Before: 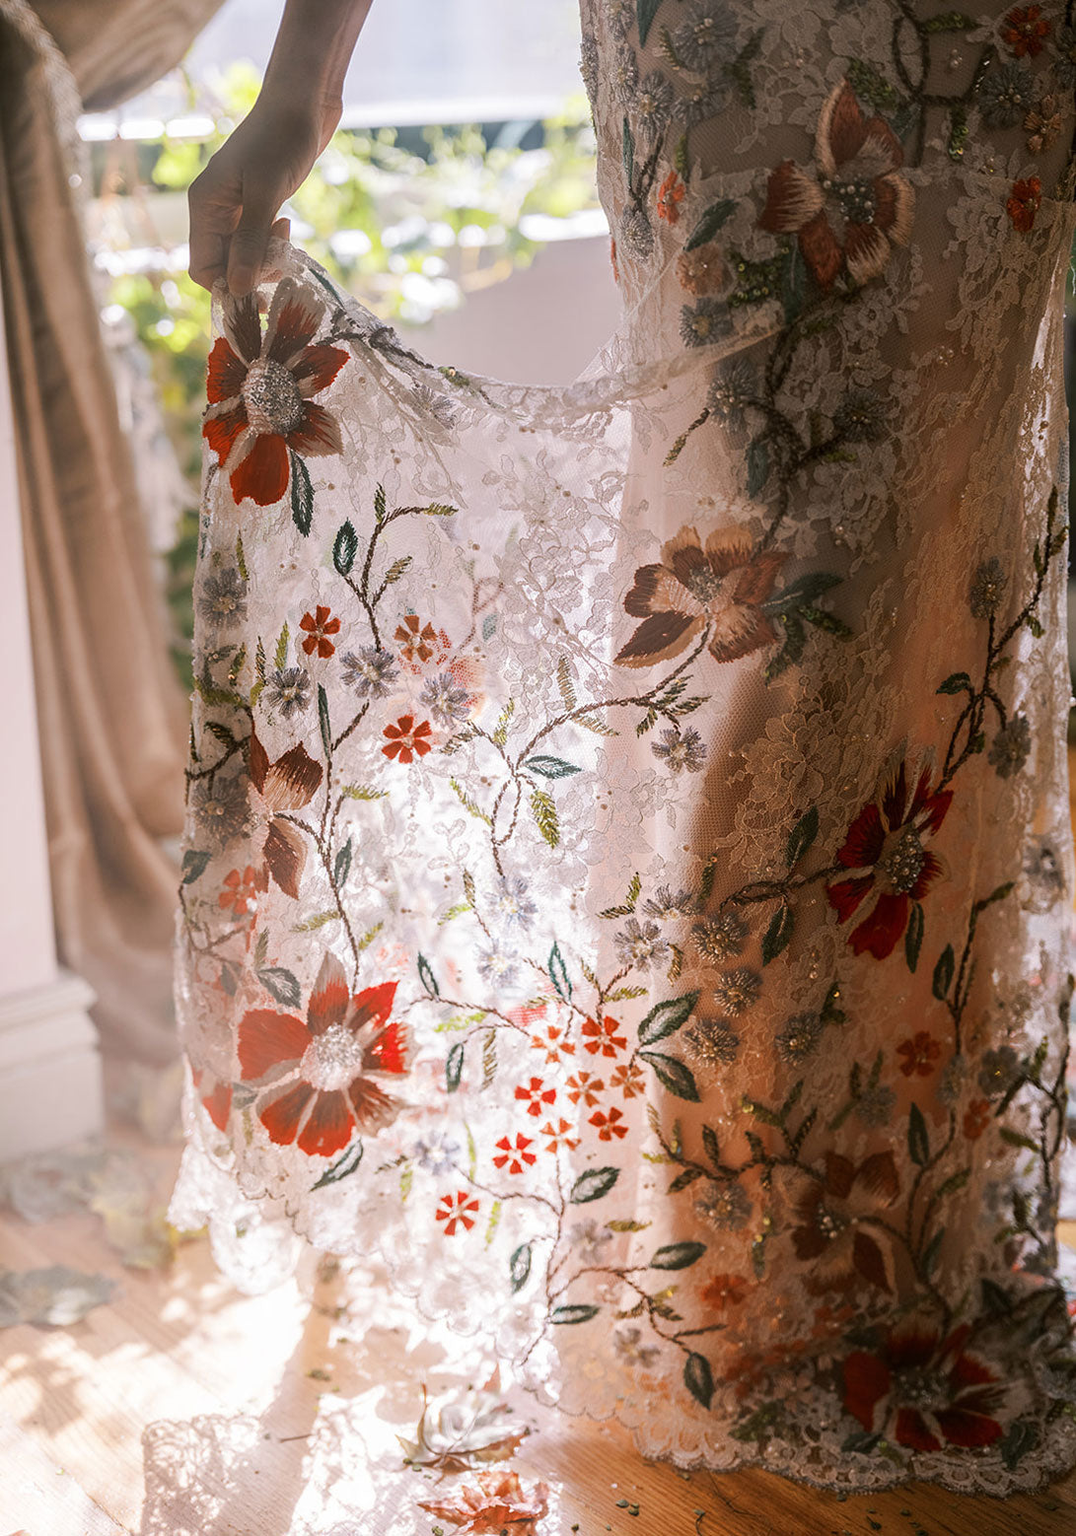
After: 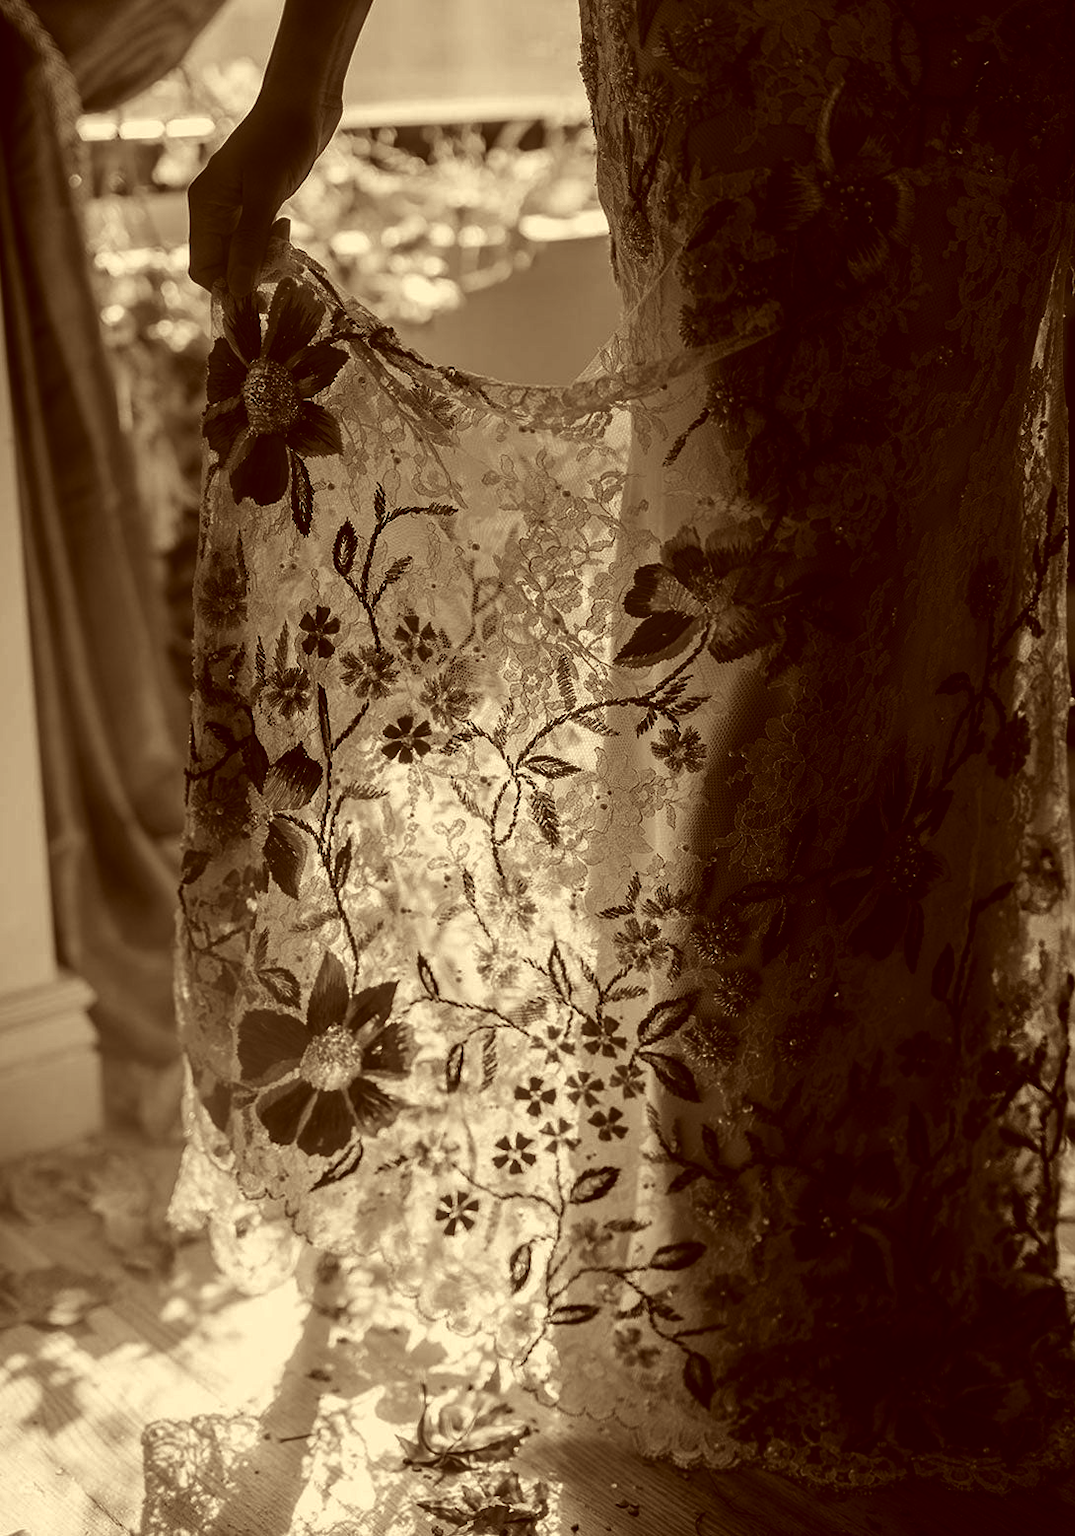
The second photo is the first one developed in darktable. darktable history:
color correction: highlights a* 1.09, highlights b* 23.8, shadows a* 16.09, shadows b* 24.94
color zones: curves: ch0 [(0.035, 0.242) (0.25, 0.5) (0.384, 0.214) (0.488, 0.255) (0.75, 0.5)]; ch1 [(0.063, 0.379) (0.25, 0.5) (0.354, 0.201) (0.489, 0.085) (0.729, 0.271)]; ch2 [(0.25, 0.5) (0.38, 0.517) (0.442, 0.51) (0.735, 0.456)]
contrast brightness saturation: contrast -0.026, brightness -0.586, saturation -0.992
